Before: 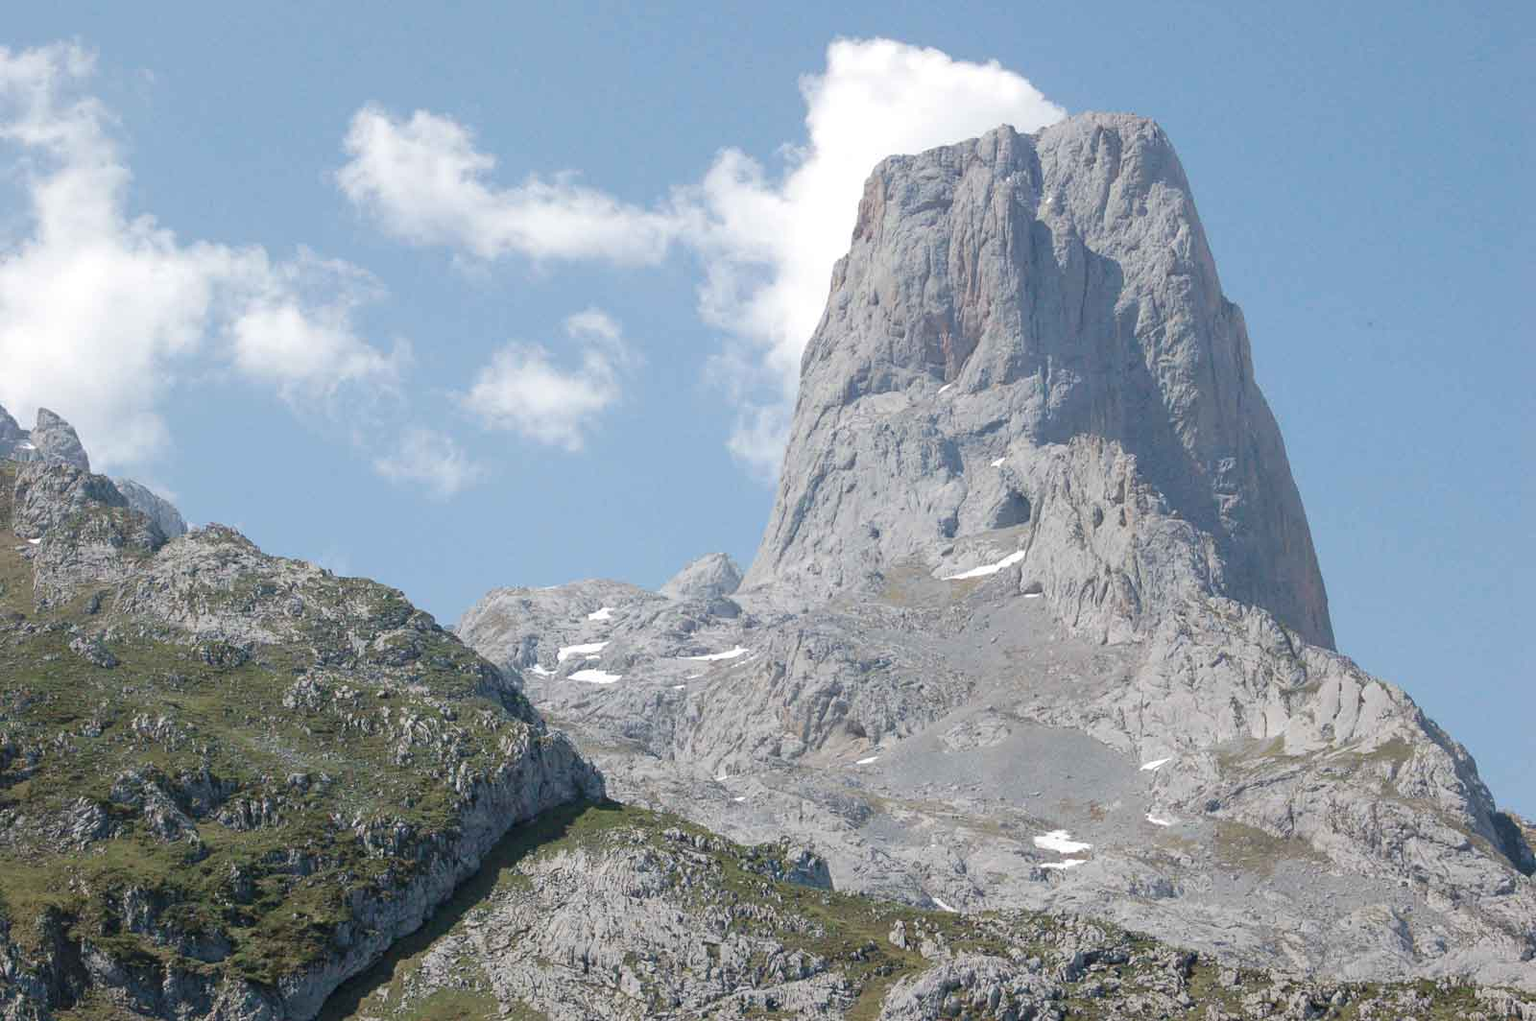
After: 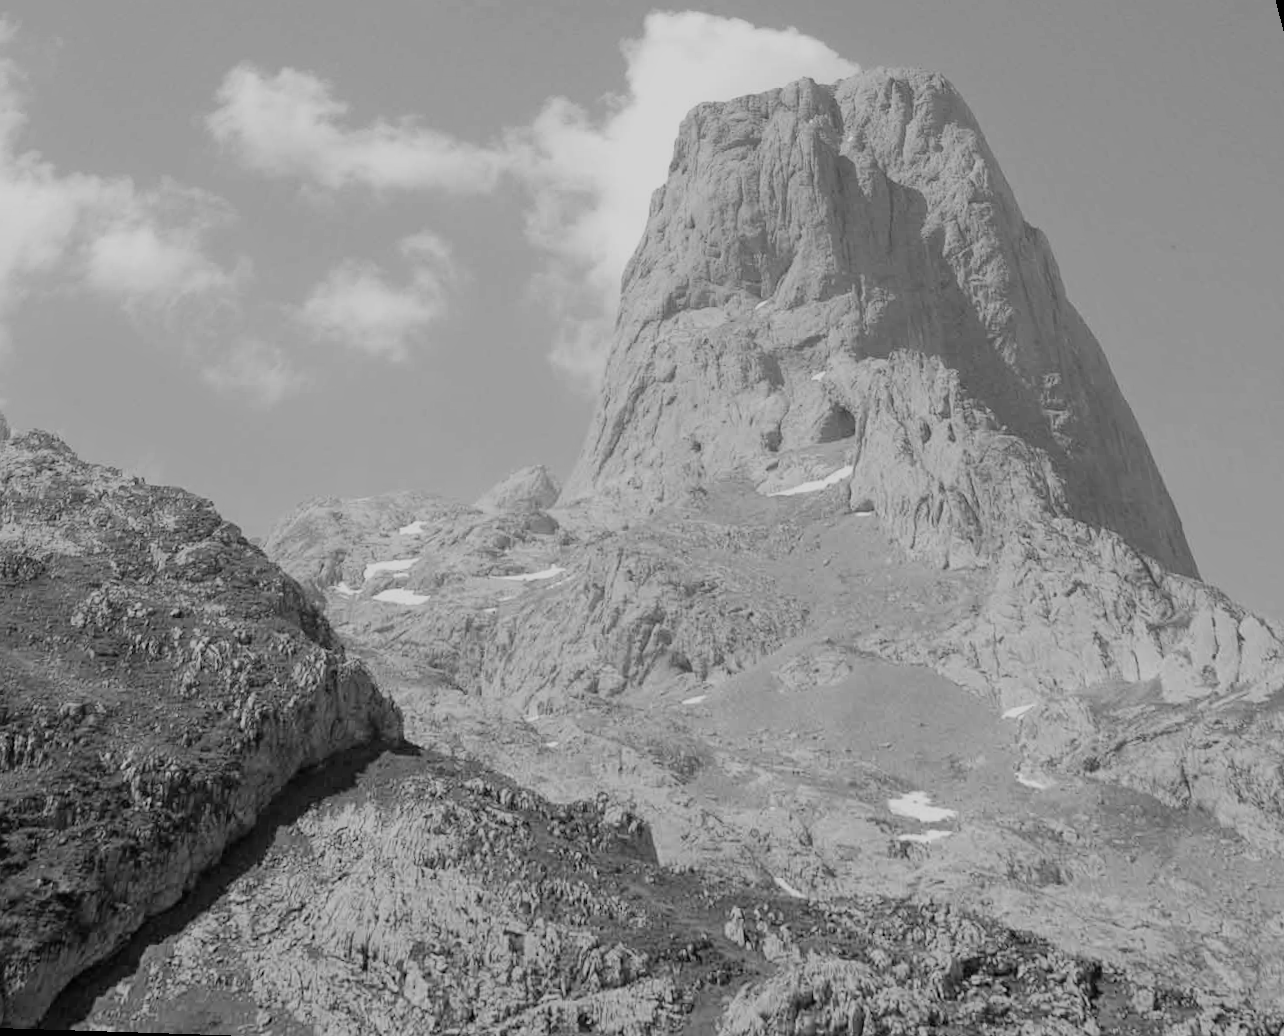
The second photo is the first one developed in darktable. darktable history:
monochrome: a -11.7, b 1.62, size 0.5, highlights 0.38
filmic rgb: black relative exposure -7.65 EV, white relative exposure 4.56 EV, hardness 3.61, color science v6 (2022)
rotate and perspective: rotation 0.72°, lens shift (vertical) -0.352, lens shift (horizontal) -0.051, crop left 0.152, crop right 0.859, crop top 0.019, crop bottom 0.964
crop and rotate: left 3.238%
